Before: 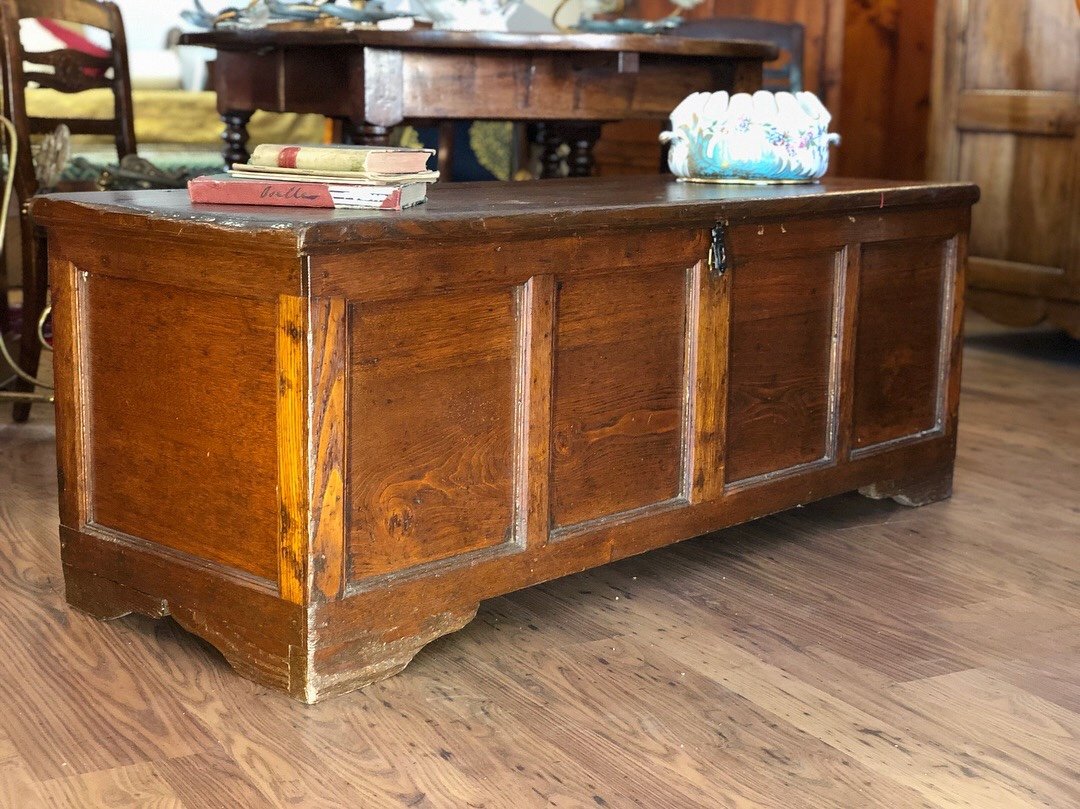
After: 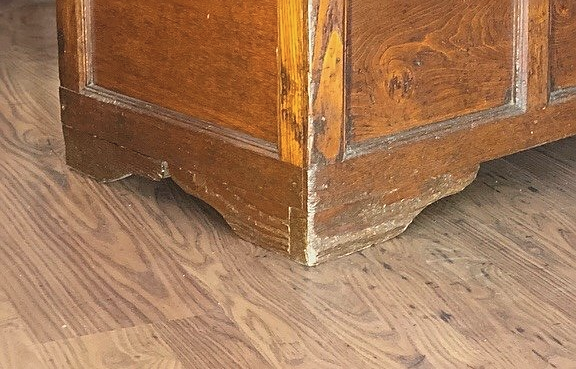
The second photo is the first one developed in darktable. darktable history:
sharpen: on, module defaults
shadows and highlights: radius 334.28, shadows 64.35, highlights 4.55, compress 88.01%, soften with gaussian
crop and rotate: top 54.236%, right 46.621%, bottom 0.118%
contrast brightness saturation: contrast -0.141, brightness 0.046, saturation -0.128
